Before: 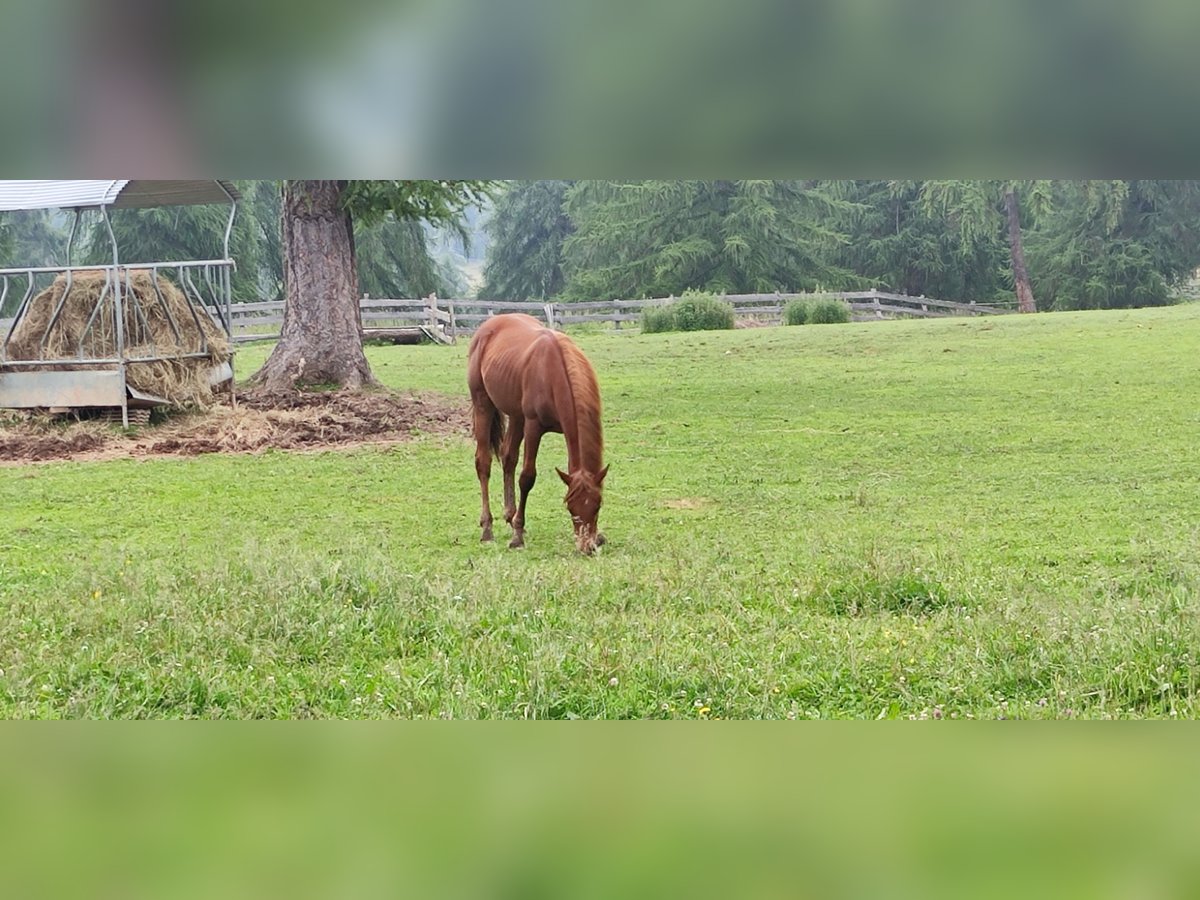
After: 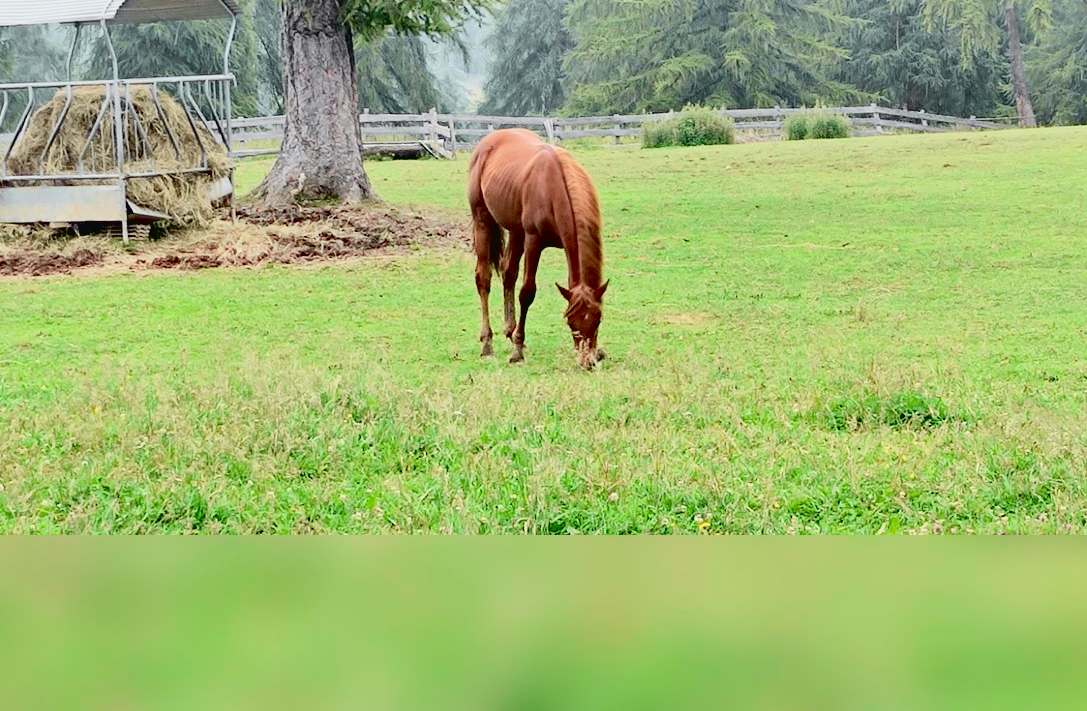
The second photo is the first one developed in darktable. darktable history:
crop: top 20.635%, right 9.401%, bottom 0.318%
exposure: black level correction 0.027, exposure -0.075 EV, compensate highlight preservation false
tone curve: curves: ch0 [(0, 0.026) (0.104, 0.1) (0.233, 0.262) (0.398, 0.507) (0.498, 0.621) (0.65, 0.757) (0.835, 0.883) (1, 0.961)]; ch1 [(0, 0) (0.346, 0.307) (0.408, 0.369) (0.453, 0.457) (0.482, 0.476) (0.502, 0.498) (0.521, 0.503) (0.553, 0.554) (0.638, 0.646) (0.693, 0.727) (1, 1)]; ch2 [(0, 0) (0.366, 0.337) (0.434, 0.46) (0.485, 0.494) (0.5, 0.494) (0.511, 0.508) (0.537, 0.55) (0.579, 0.599) (0.663, 0.67) (1, 1)], color space Lab, independent channels, preserve colors none
